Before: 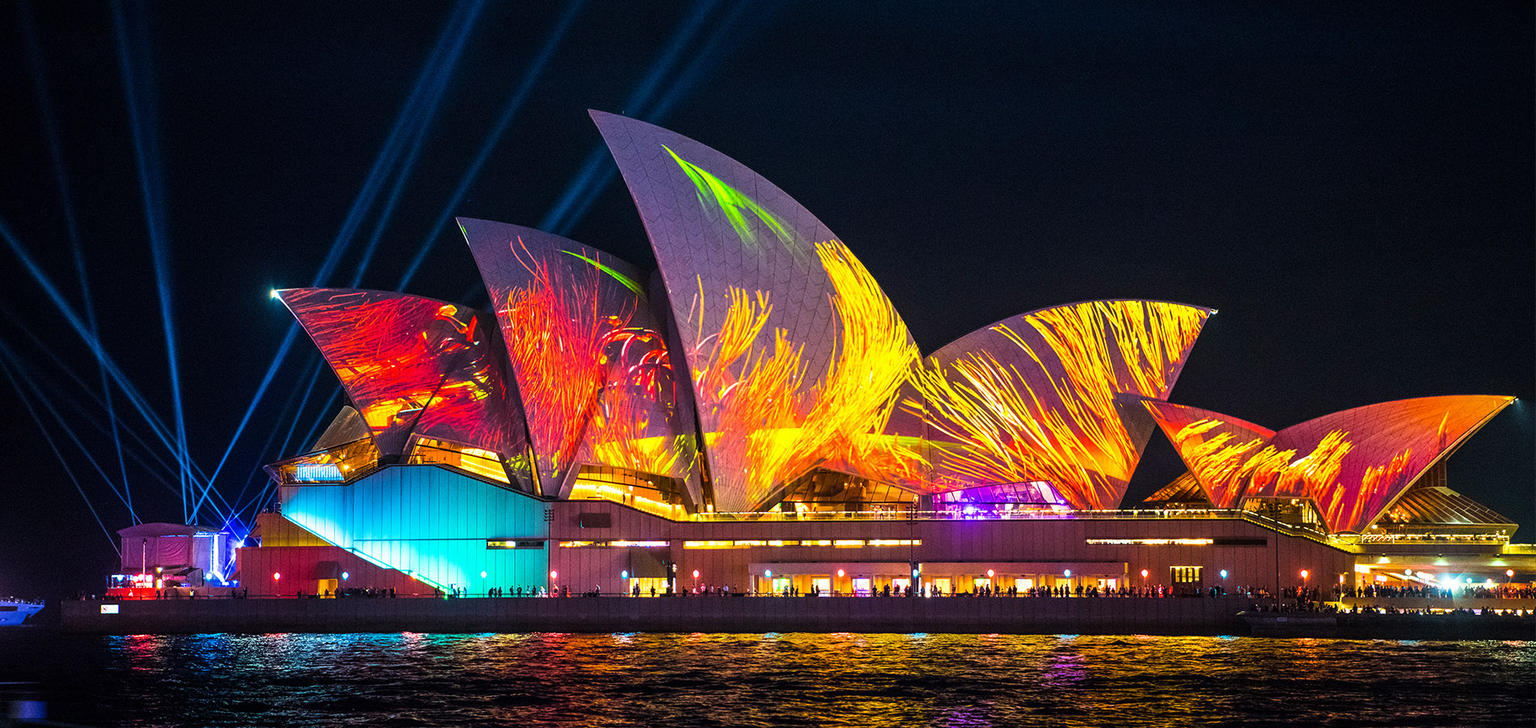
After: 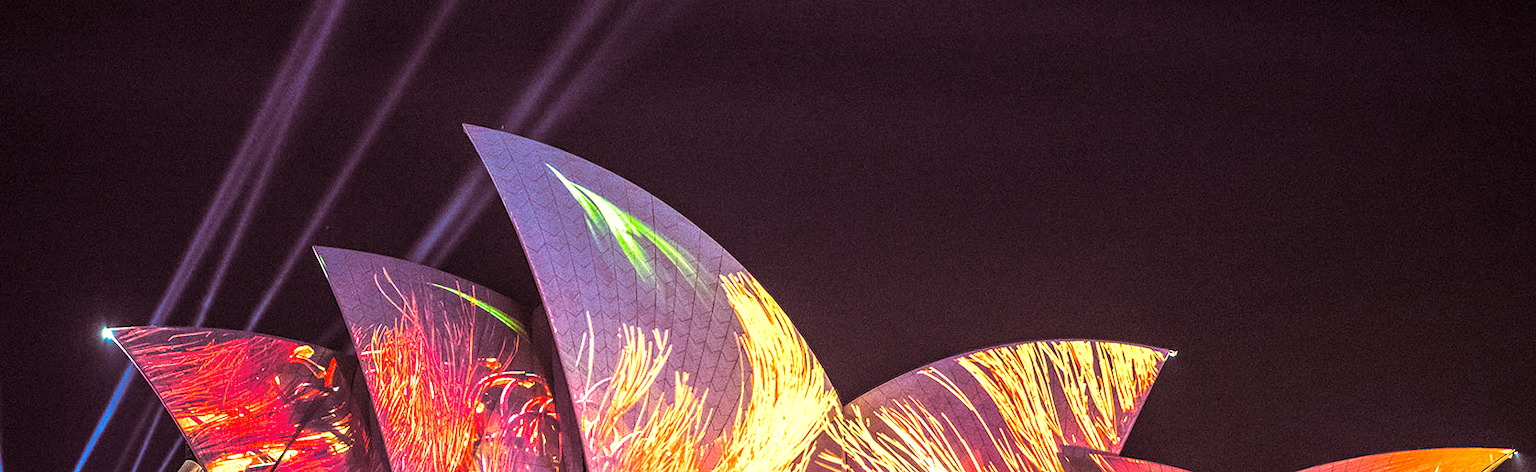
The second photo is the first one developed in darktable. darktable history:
local contrast: on, module defaults
exposure: black level correction 0, exposure 1 EV, compensate highlight preservation false
crop and rotate: left 11.812%, bottom 42.776%
split-toning: on, module defaults
